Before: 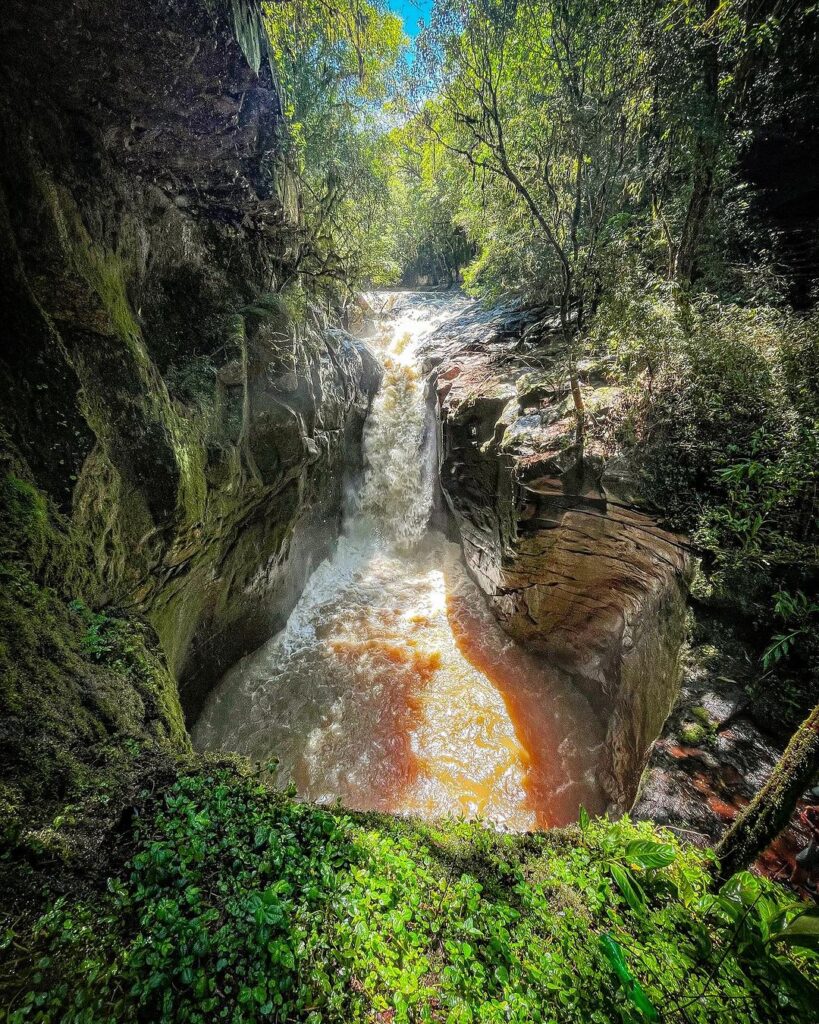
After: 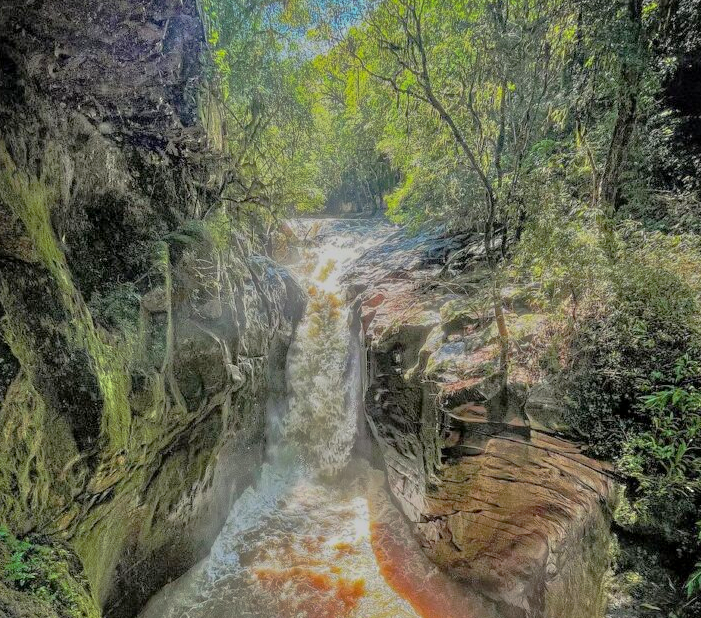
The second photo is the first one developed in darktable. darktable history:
crop and rotate: left 9.345%, top 7.22%, right 4.982%, bottom 32.331%
tone curve: curves: ch0 [(0, 0) (0.003, 0.005) (0.011, 0.016) (0.025, 0.036) (0.044, 0.071) (0.069, 0.112) (0.1, 0.149) (0.136, 0.187) (0.177, 0.228) (0.224, 0.272) (0.277, 0.32) (0.335, 0.374) (0.399, 0.429) (0.468, 0.479) (0.543, 0.538) (0.623, 0.609) (0.709, 0.697) (0.801, 0.789) (0.898, 0.876) (1, 1)], preserve colors none
global tonemap: drago (1, 100), detail 1
tone equalizer: -7 EV 0.15 EV, -6 EV 0.6 EV, -5 EV 1.15 EV, -4 EV 1.33 EV, -3 EV 1.15 EV, -2 EV 0.6 EV, -1 EV 0.15 EV, mask exposure compensation -0.5 EV
white balance: emerald 1
